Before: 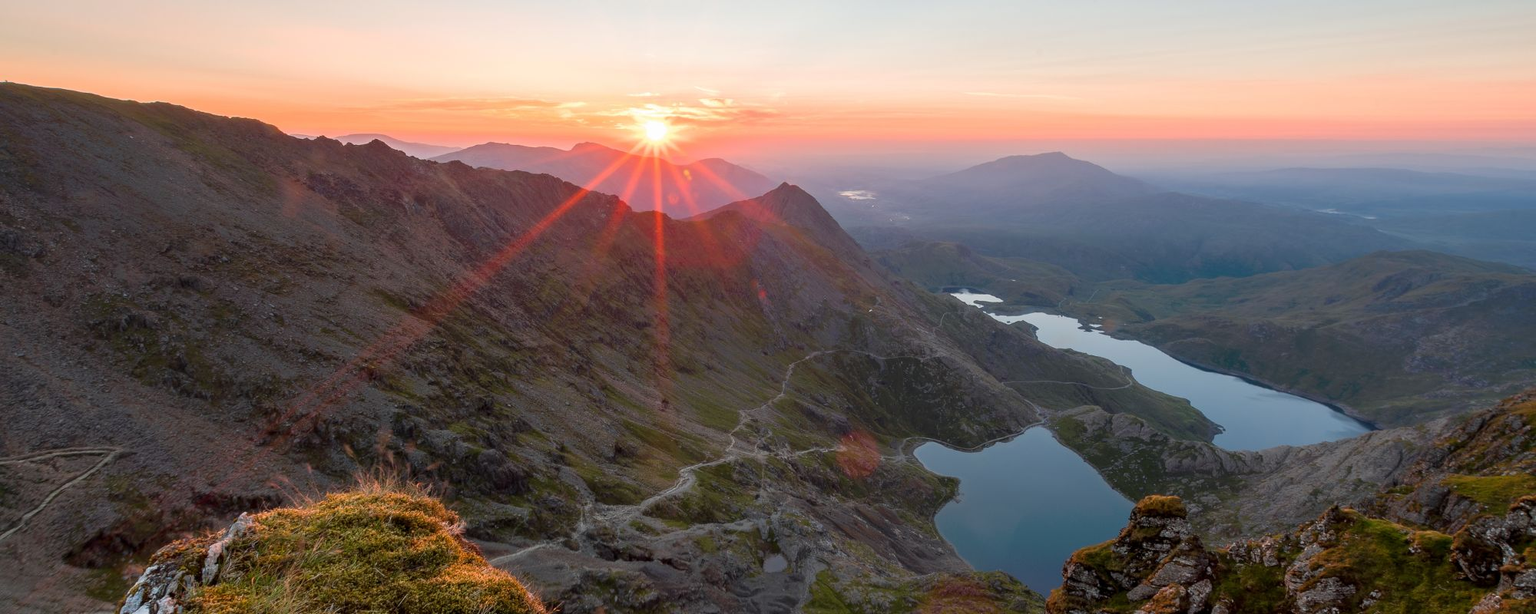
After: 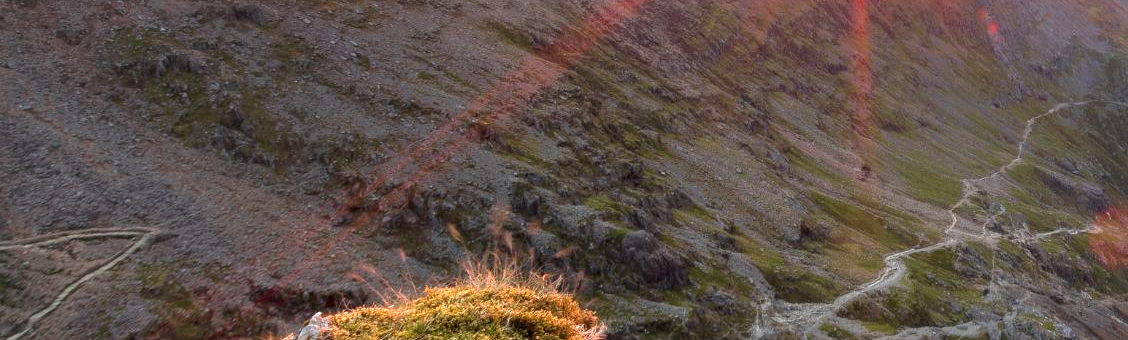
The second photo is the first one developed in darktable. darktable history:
exposure: black level correction 0, exposure 1 EV, compensate exposure bias true, compensate highlight preservation false
crop: top 44.483%, right 43.593%, bottom 12.892%
